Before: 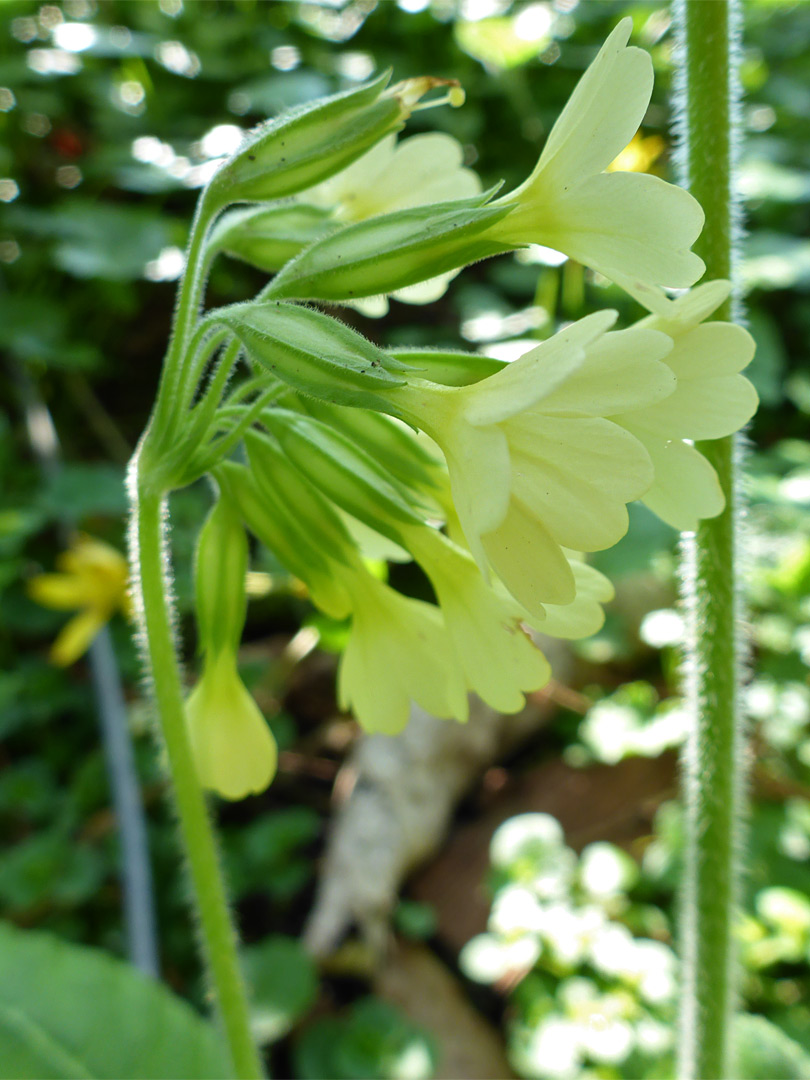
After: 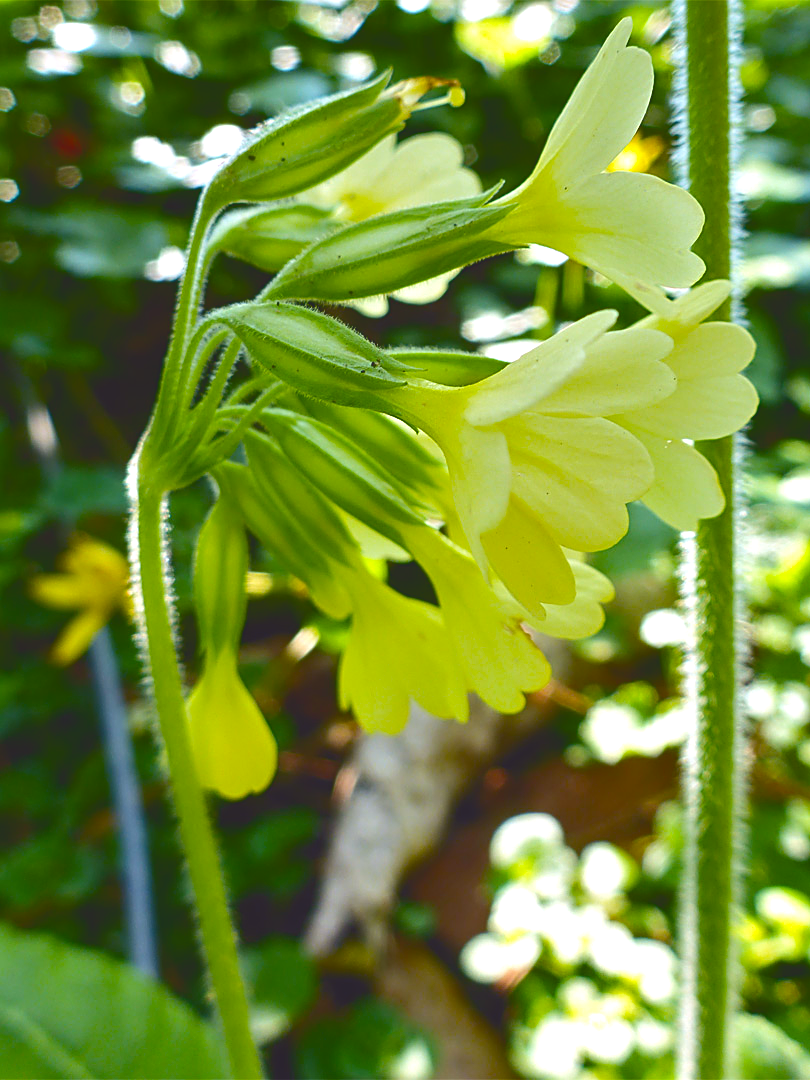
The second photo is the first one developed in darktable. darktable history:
tone curve: curves: ch0 [(0, 0.142) (0.384, 0.314) (0.752, 0.711) (0.991, 0.95)]; ch1 [(0.006, 0.129) (0.346, 0.384) (1, 1)]; ch2 [(0.003, 0.057) (0.261, 0.248) (1, 1)], color space Lab, independent channels, preserve colors none
color balance rgb: perceptual saturation grading › global saturation 39.478%, perceptual brilliance grading › global brilliance 9.443%, perceptual brilliance grading › shadows 14.67%
sharpen: amount 0.57
